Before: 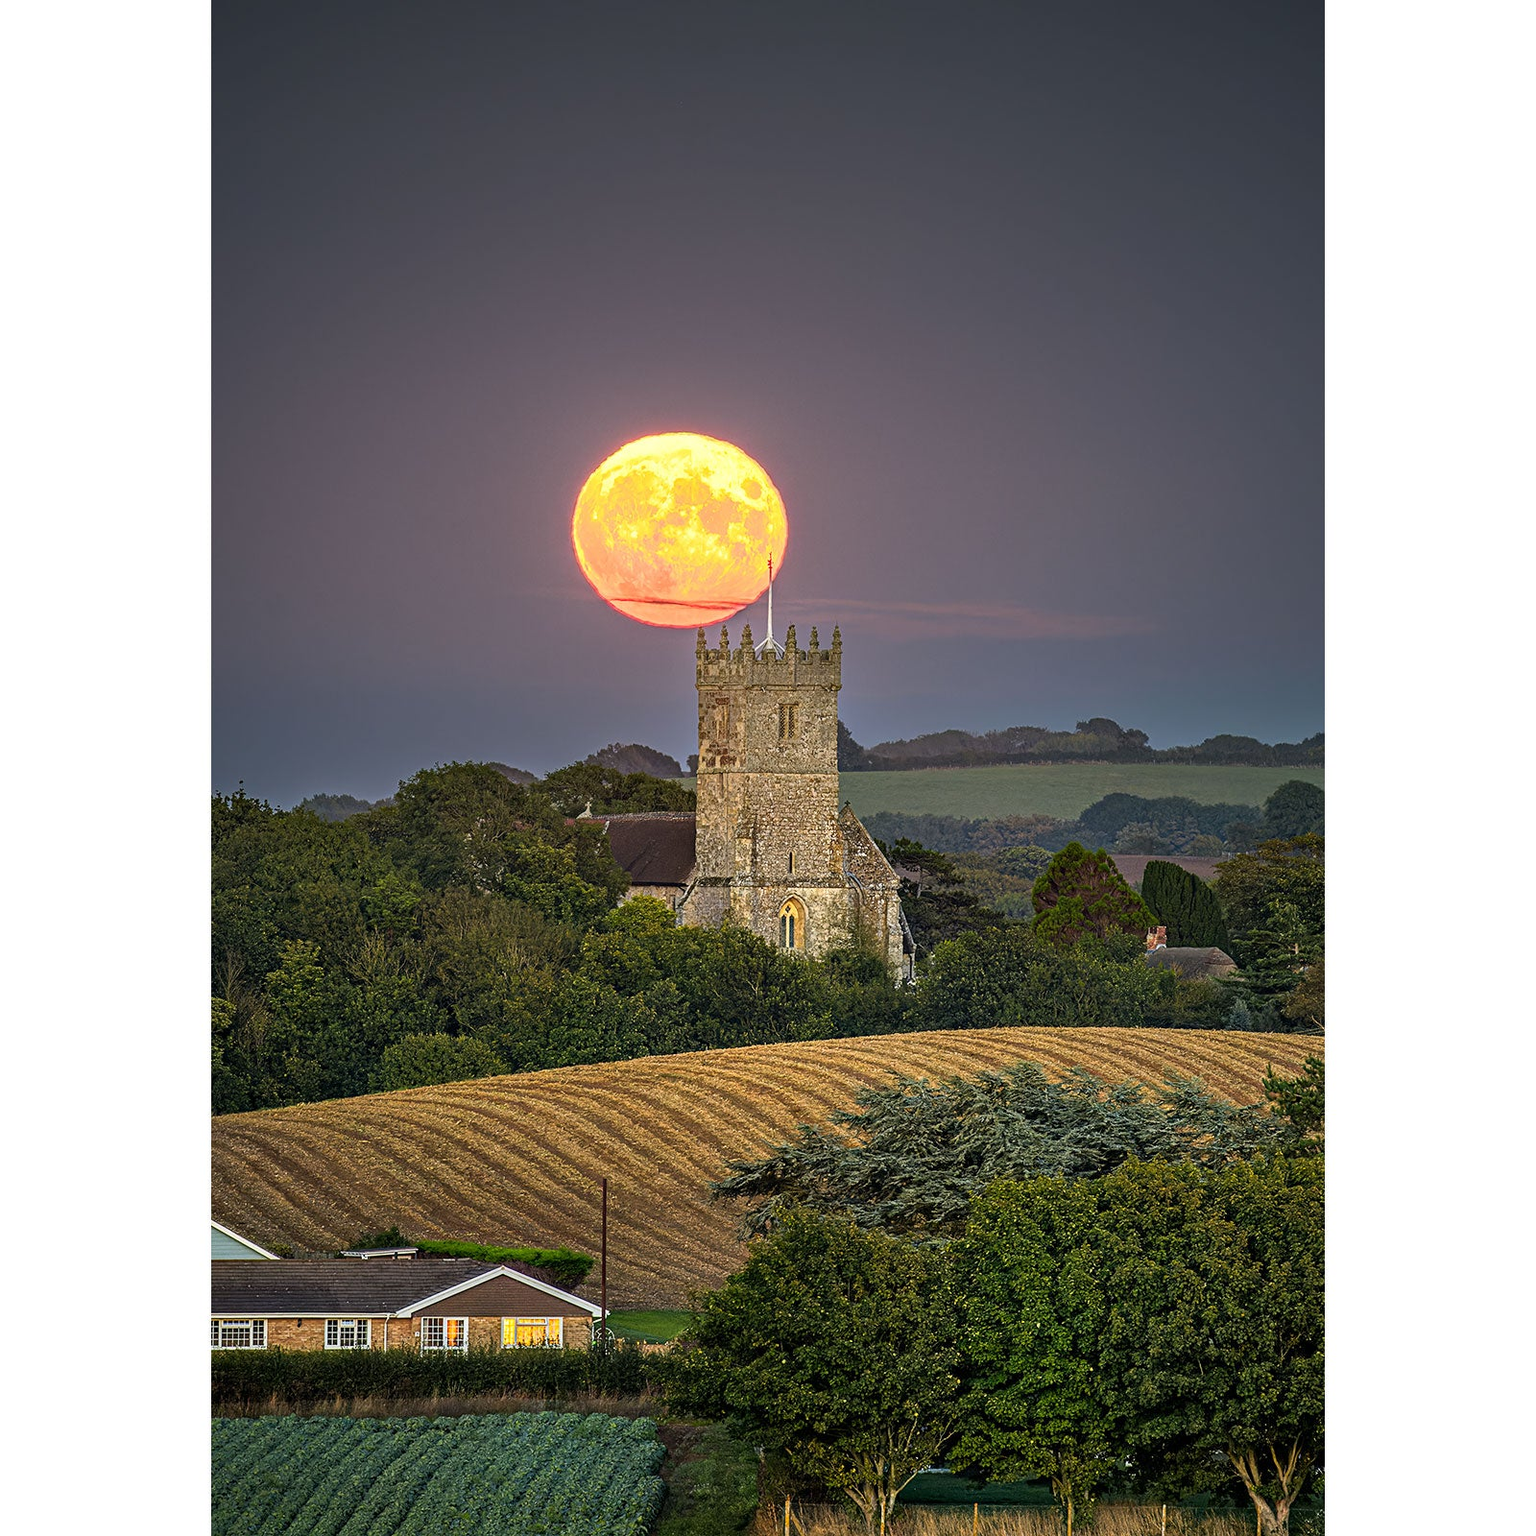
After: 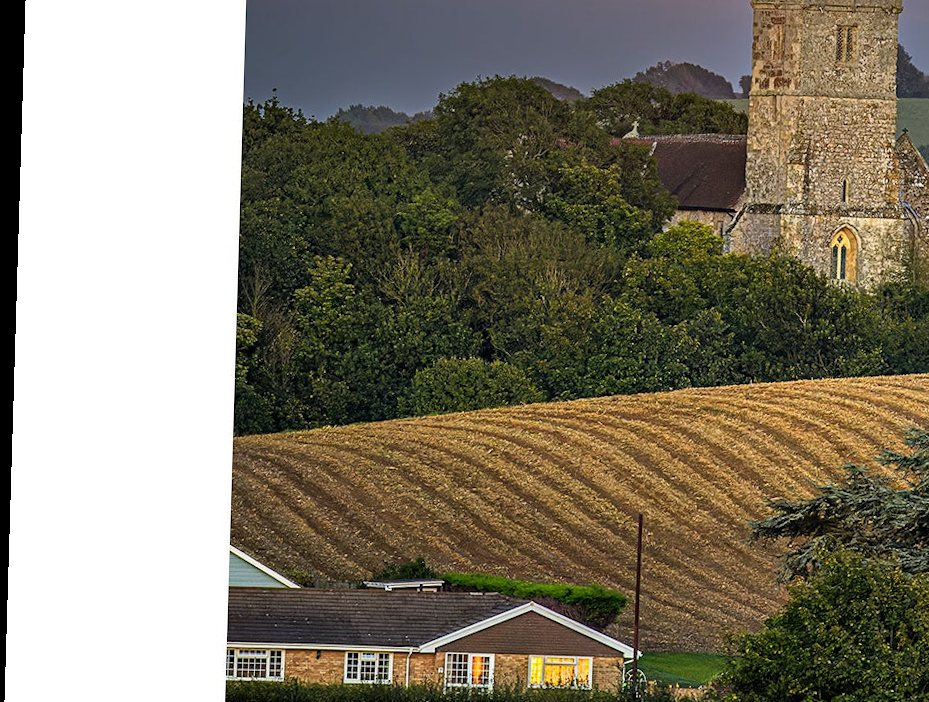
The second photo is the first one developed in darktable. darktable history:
crop: top 44.483%, right 43.593%, bottom 12.892%
rotate and perspective: rotation 1.72°, automatic cropping off
color balance: on, module defaults
